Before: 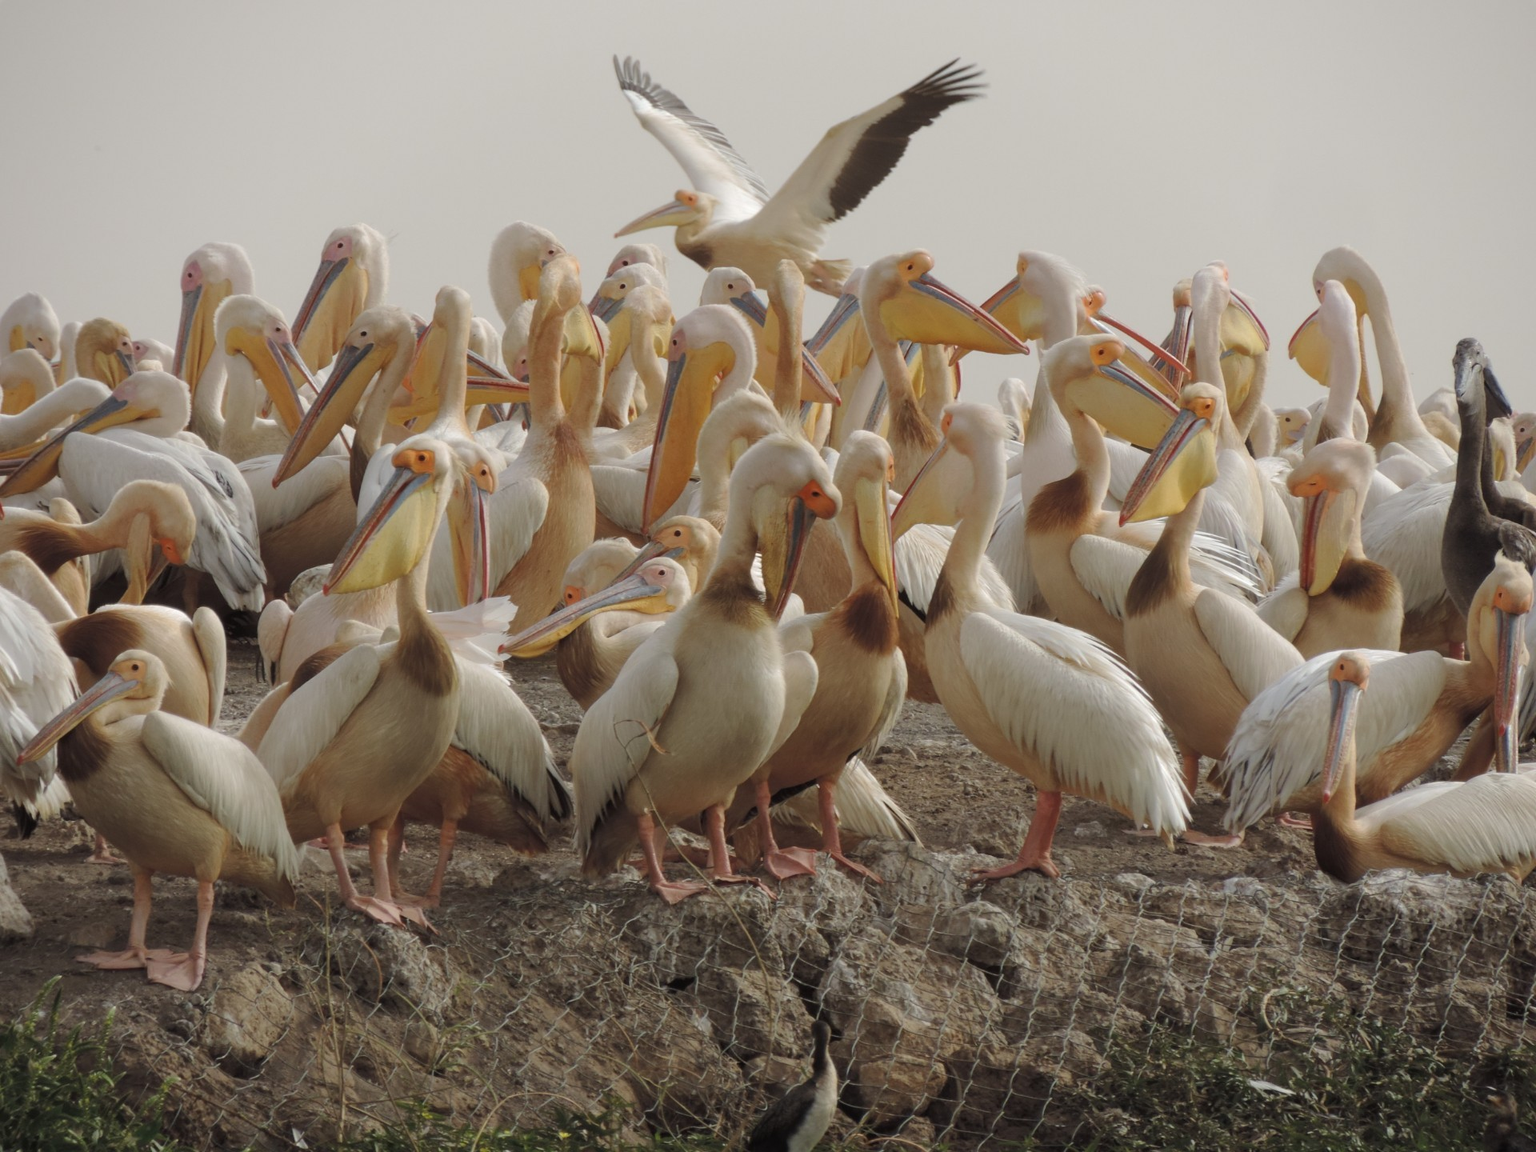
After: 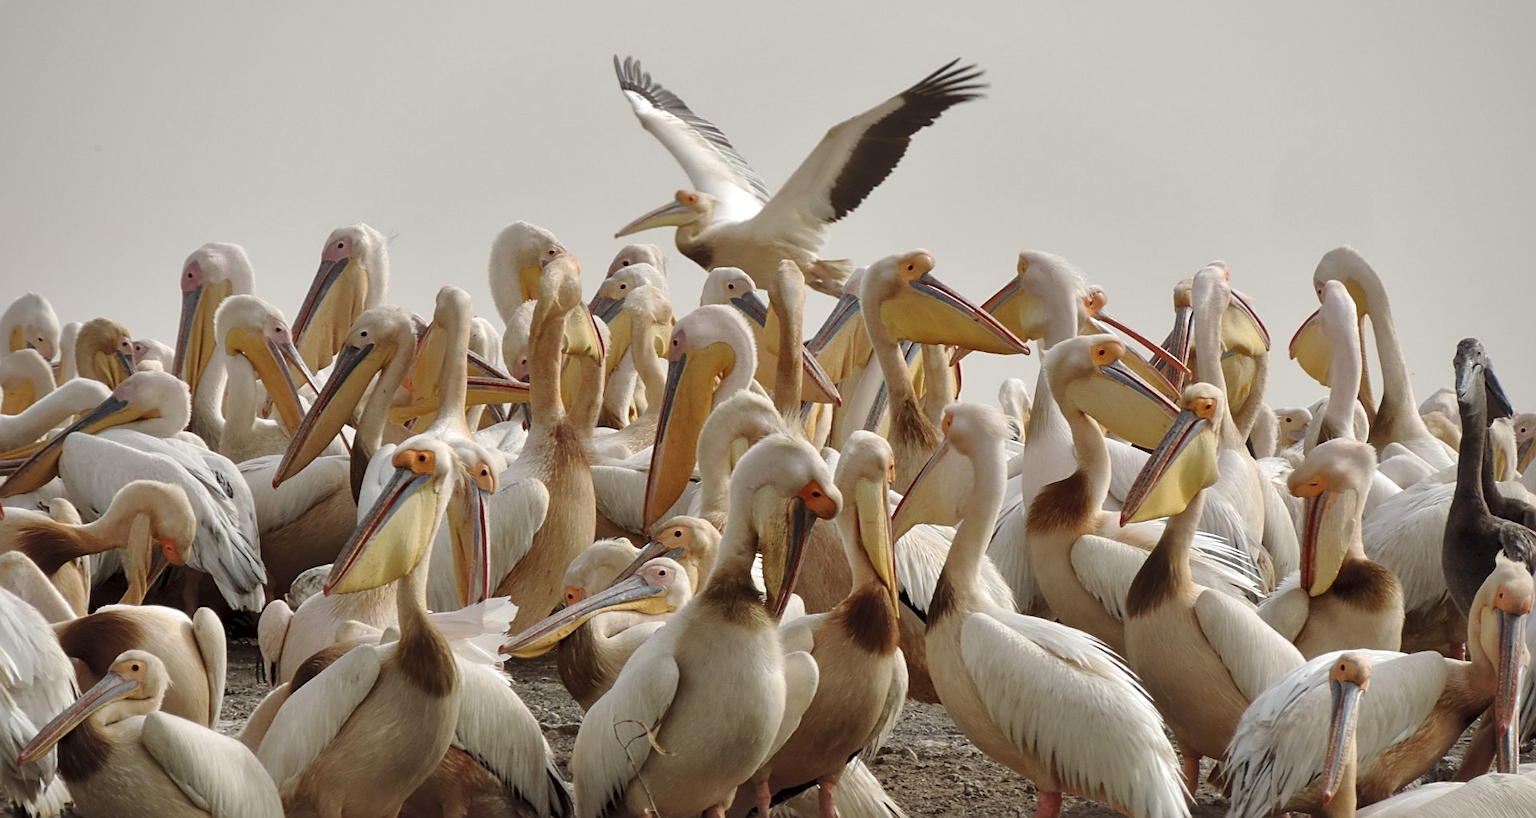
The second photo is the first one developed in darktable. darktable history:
sharpen: on, module defaults
crop: right 0%, bottom 29.015%
local contrast: mode bilateral grid, contrast 24, coarseness 60, detail 152%, midtone range 0.2
